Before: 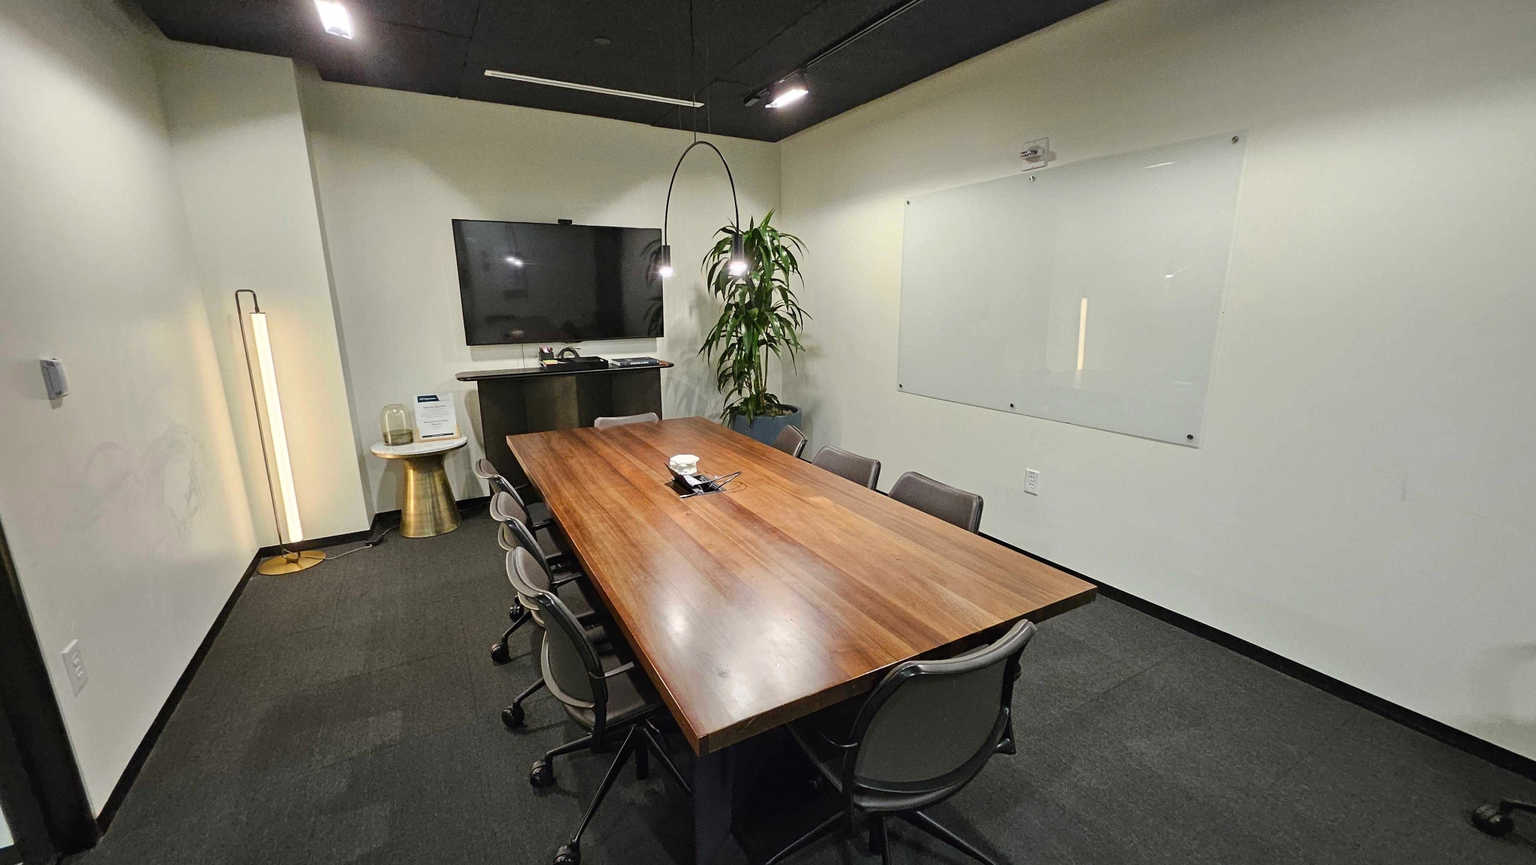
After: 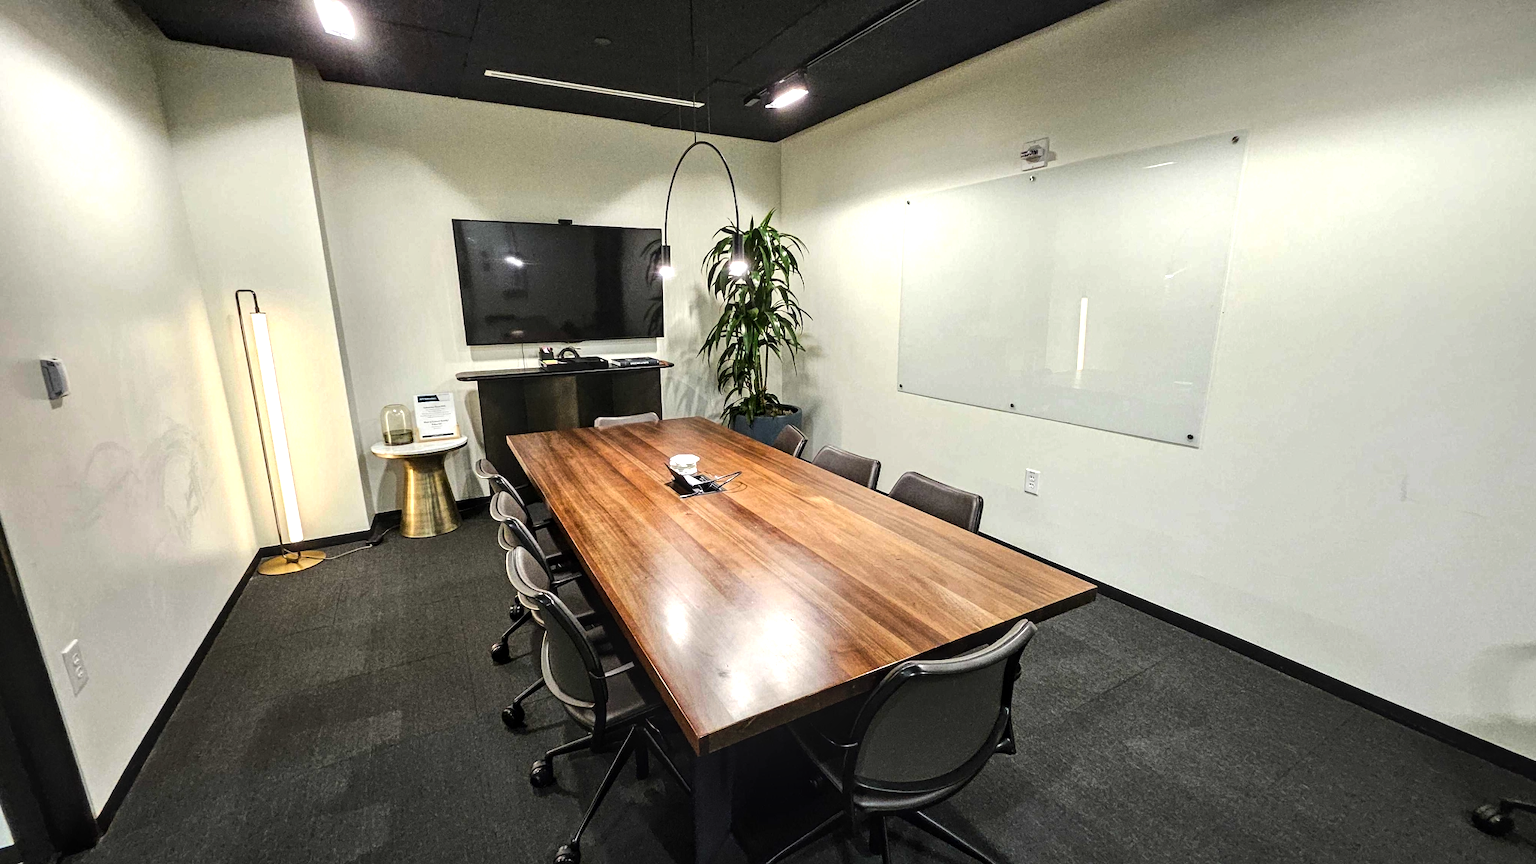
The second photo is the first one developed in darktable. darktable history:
local contrast: detail 130%
tone equalizer: -8 EV -0.75 EV, -7 EV -0.7 EV, -6 EV -0.6 EV, -5 EV -0.4 EV, -3 EV 0.4 EV, -2 EV 0.6 EV, -1 EV 0.7 EV, +0 EV 0.75 EV, edges refinement/feathering 500, mask exposure compensation -1.57 EV, preserve details no
